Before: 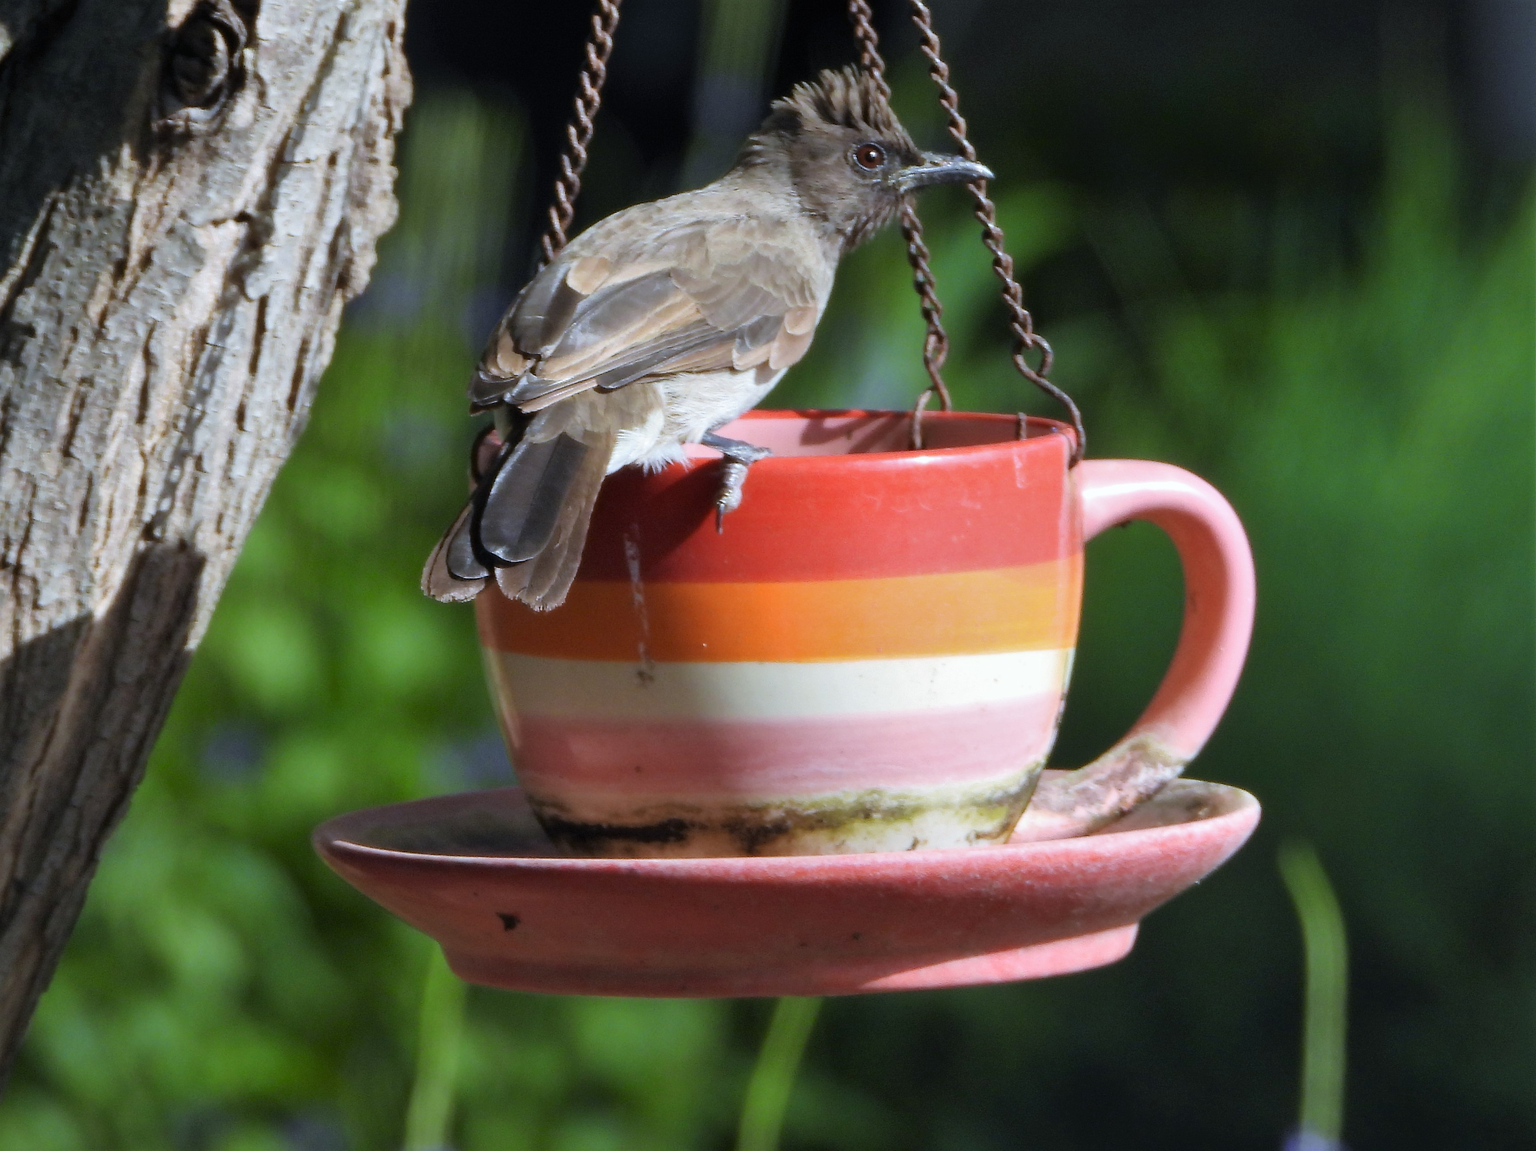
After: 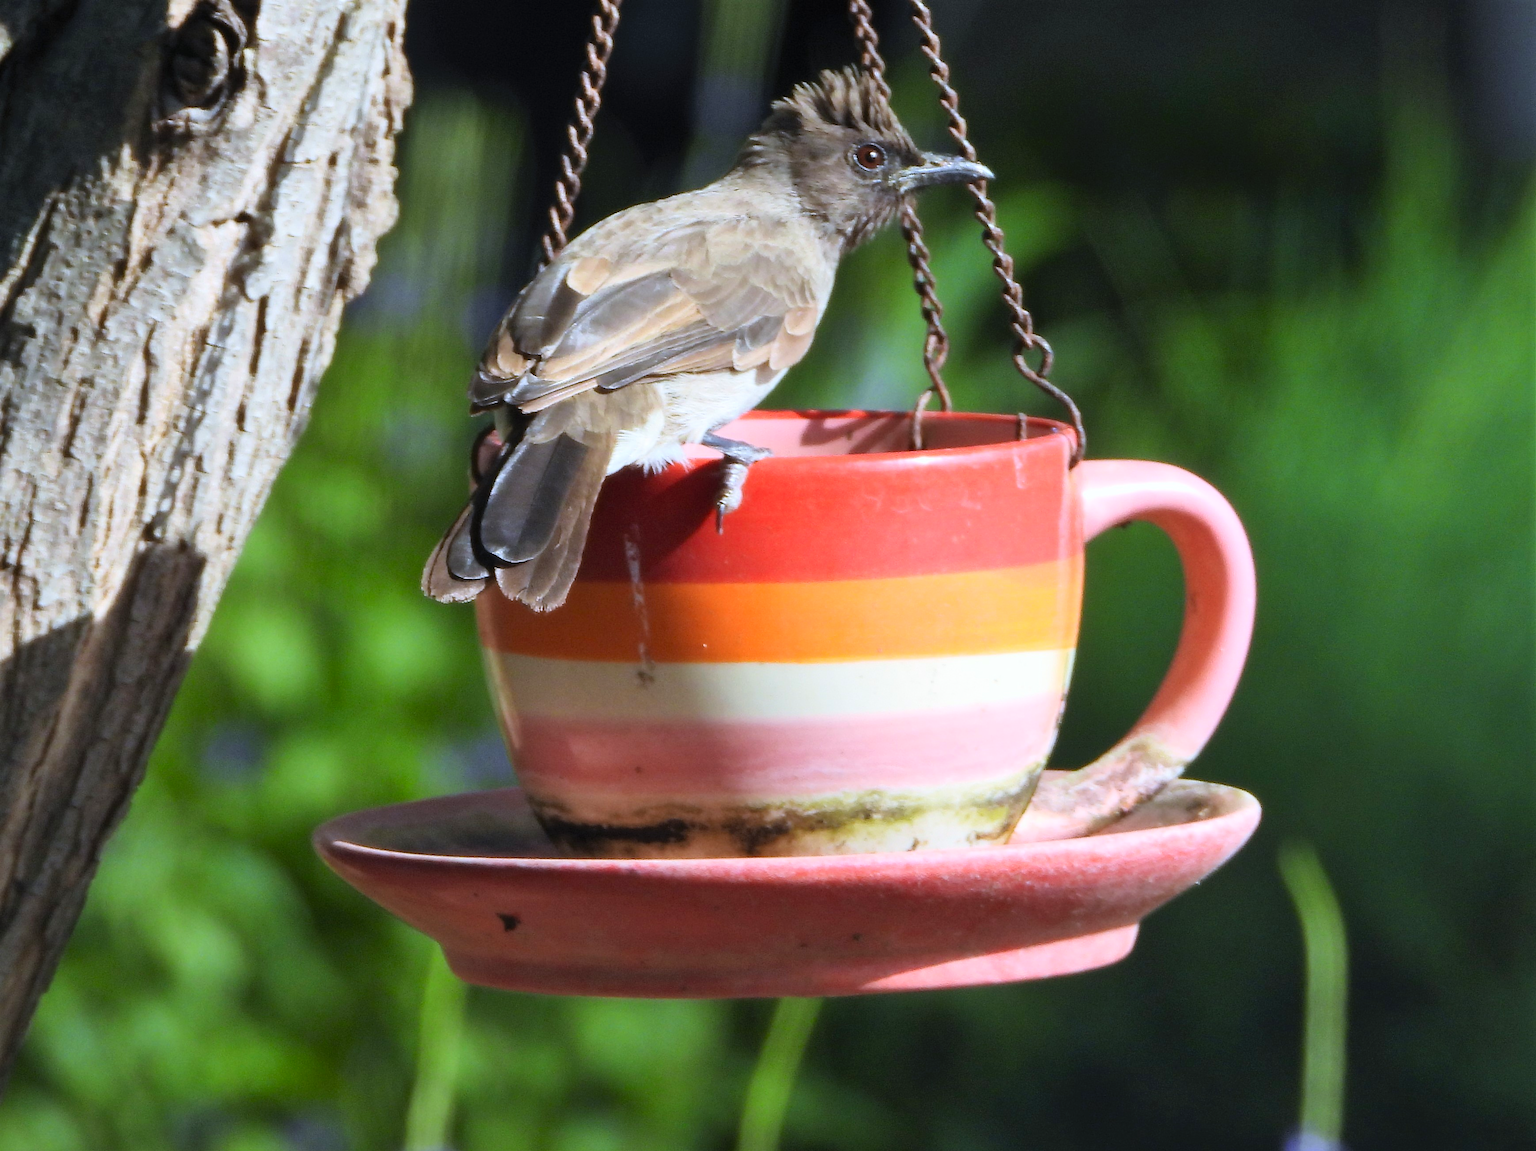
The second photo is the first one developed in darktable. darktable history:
contrast brightness saturation: contrast 0.201, brightness 0.162, saturation 0.219
